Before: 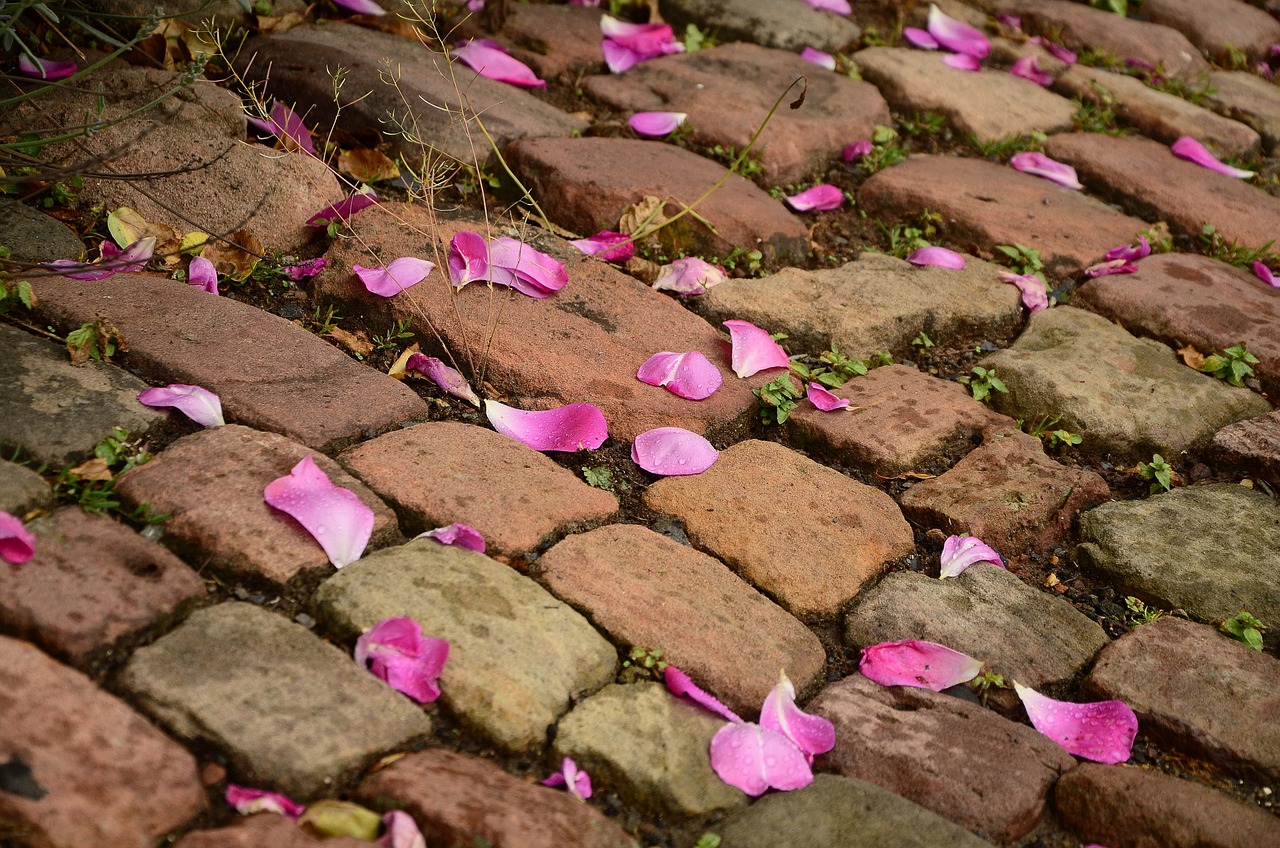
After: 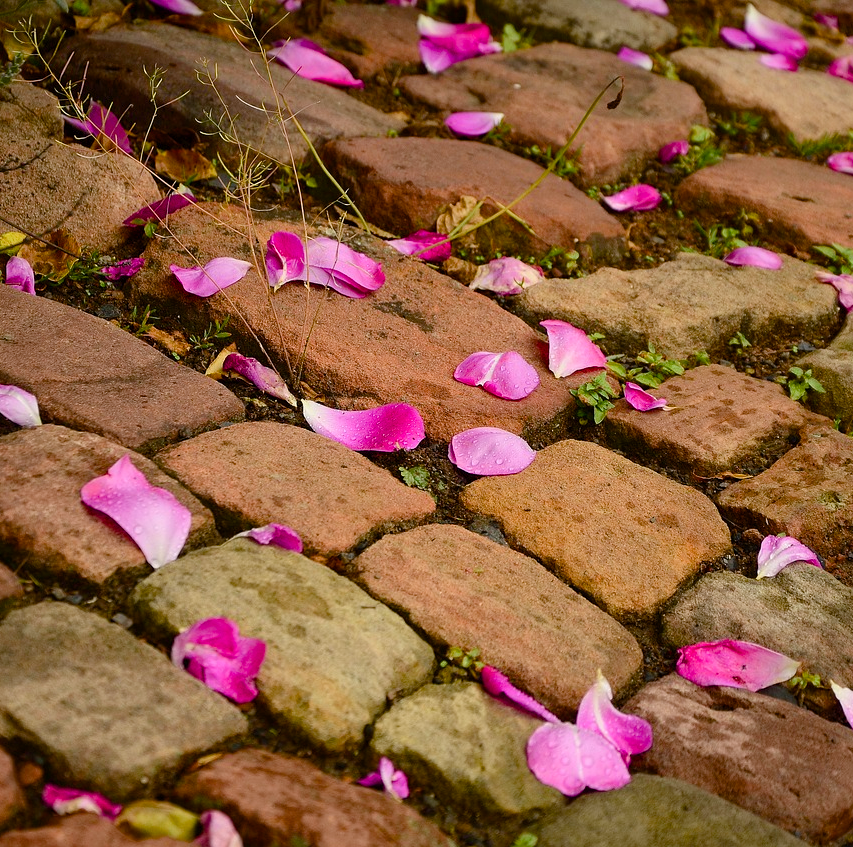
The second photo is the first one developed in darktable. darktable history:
crop and rotate: left 14.303%, right 19.008%
color balance rgb: power › hue 328.99°, perceptual saturation grading › global saturation 20%, perceptual saturation grading › highlights -14.052%, perceptual saturation grading › shadows 49.729%
